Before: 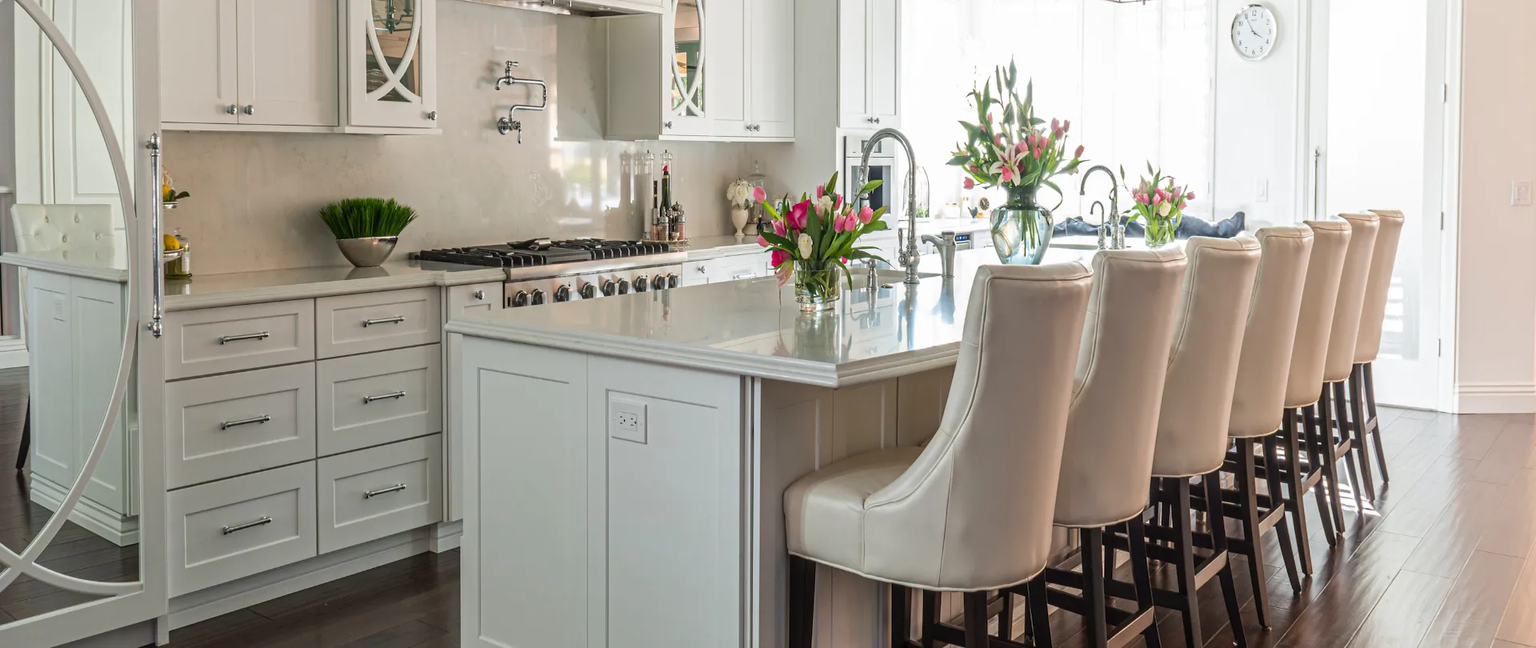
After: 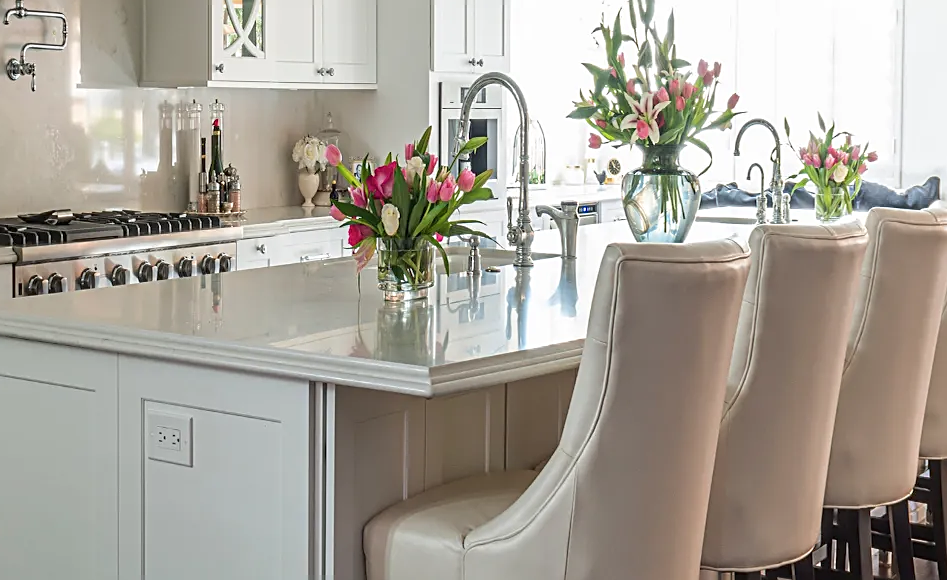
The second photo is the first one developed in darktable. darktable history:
crop: left 32.122%, top 10.948%, right 18.532%, bottom 17.341%
sharpen: on, module defaults
contrast brightness saturation: saturation -0.053
